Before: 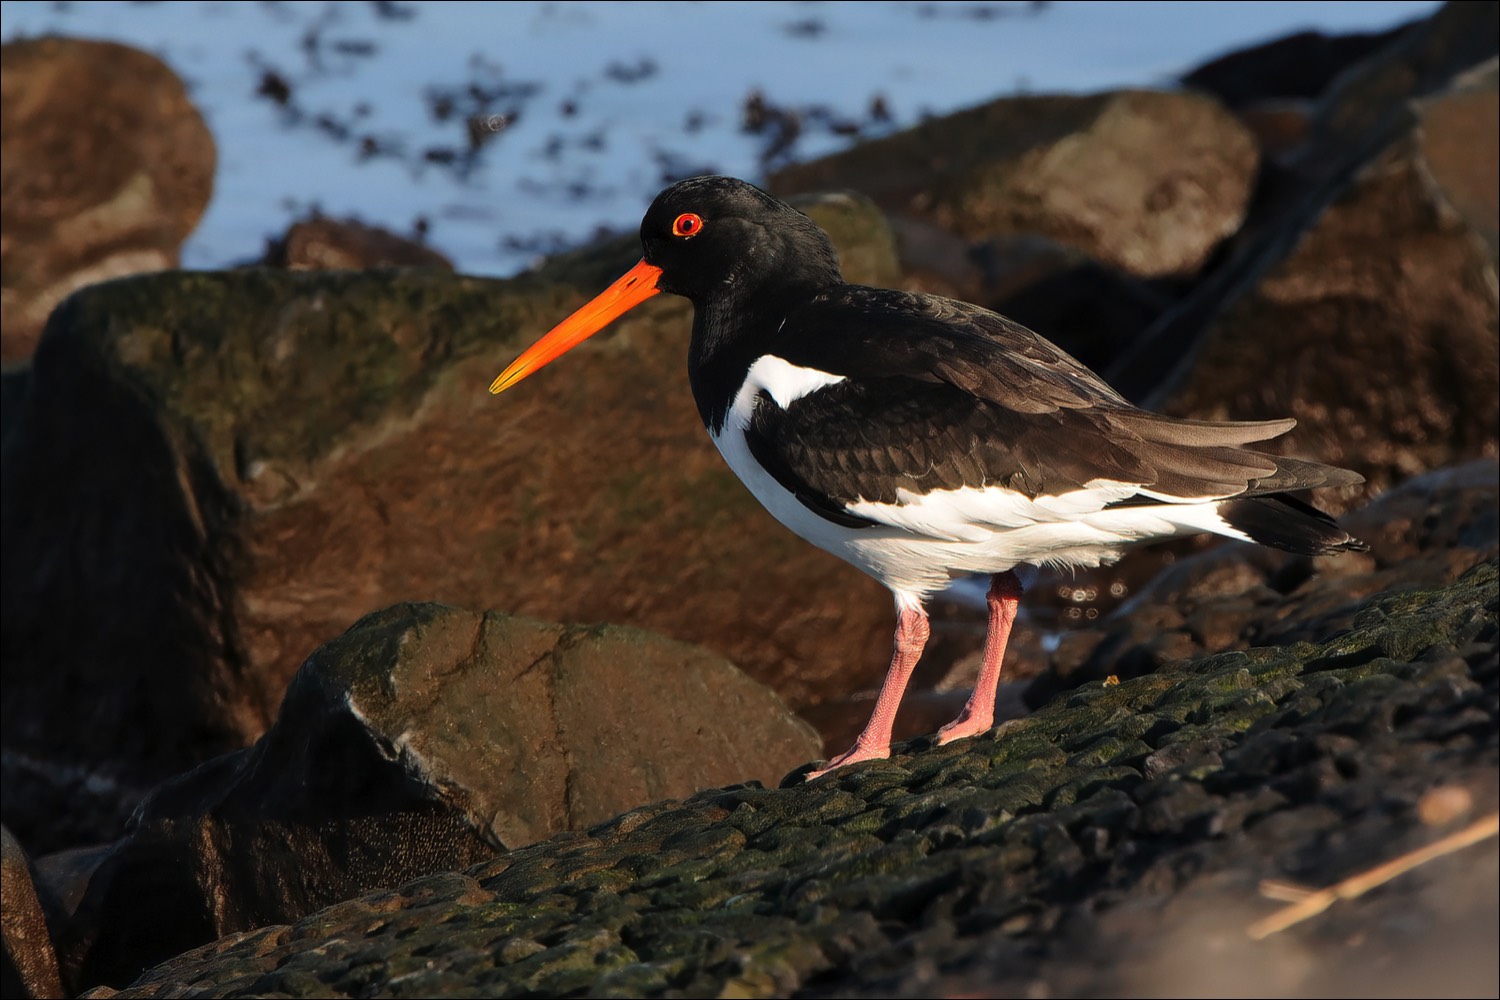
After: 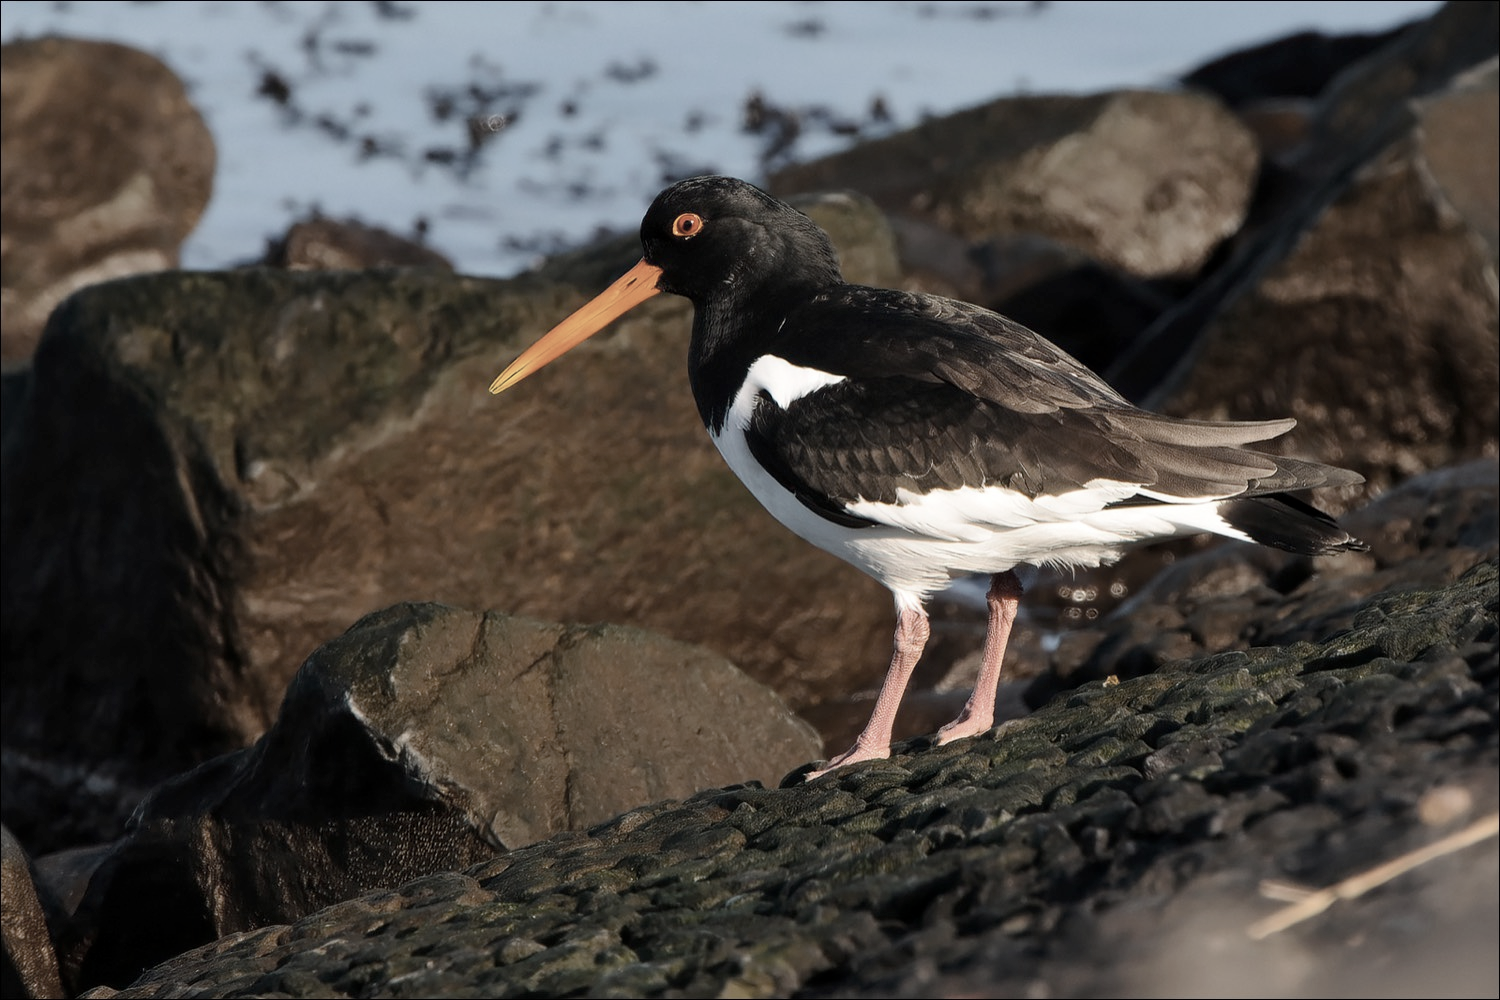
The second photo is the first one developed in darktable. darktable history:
contrast brightness saturation: contrast 0.1, saturation -0.3
color correction: saturation 0.57
color balance rgb: perceptual saturation grading › global saturation 25%, global vibrance 20%
